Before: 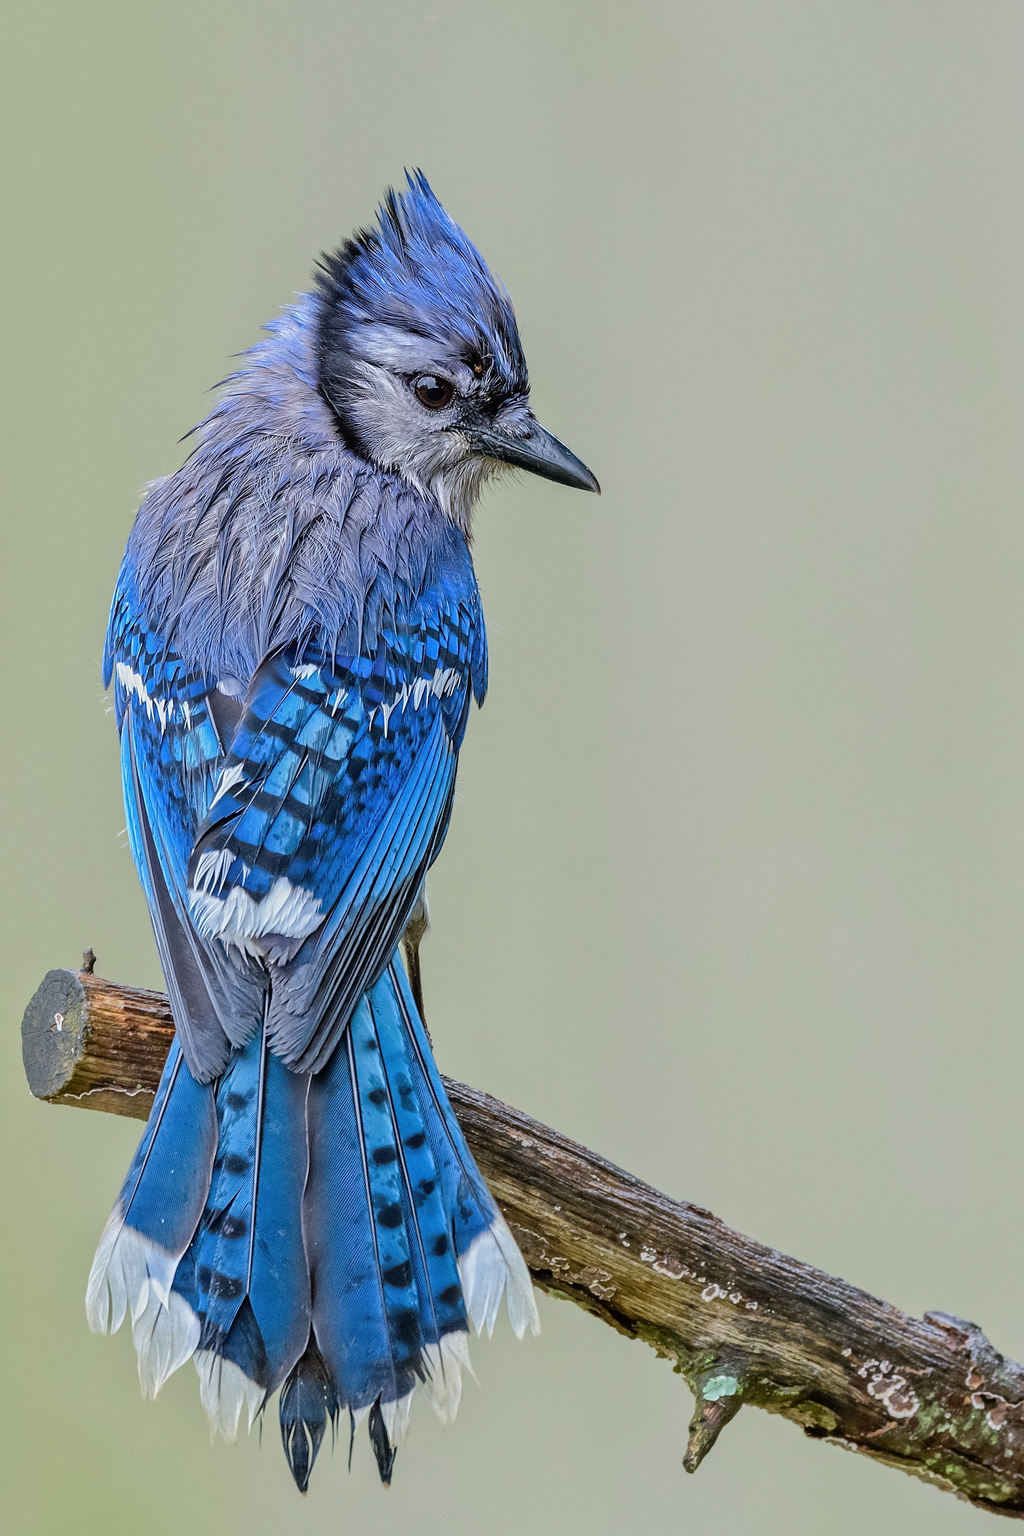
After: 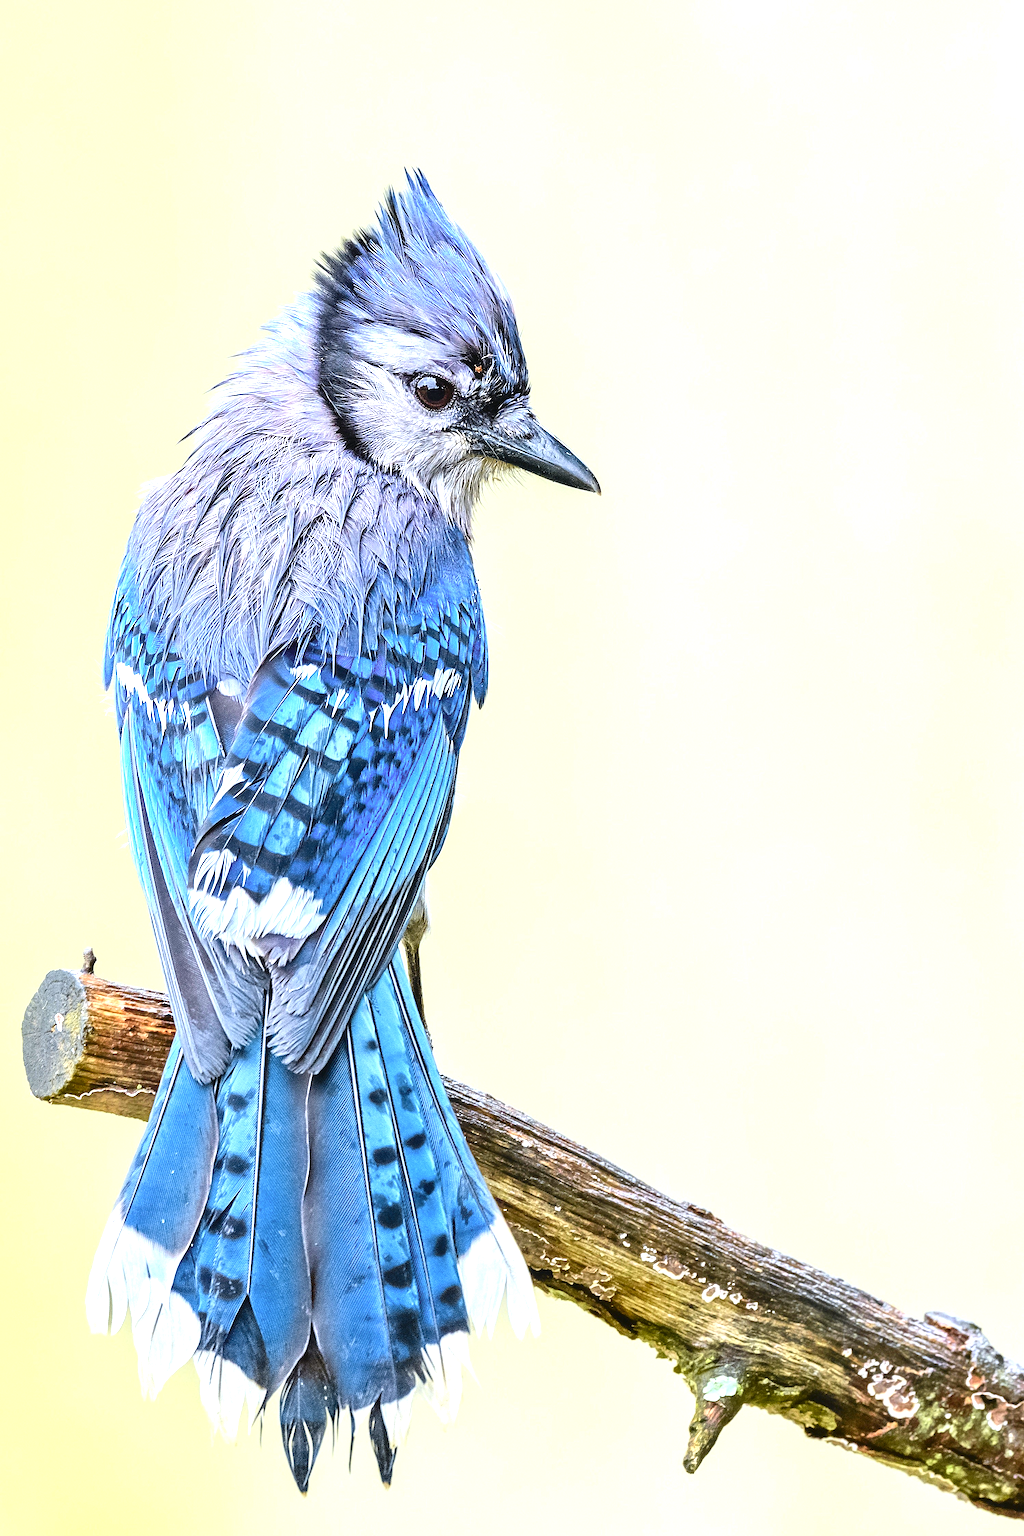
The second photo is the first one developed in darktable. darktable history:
tone curve: curves: ch0 [(0, 0) (0.227, 0.17) (0.766, 0.774) (1, 1)]; ch1 [(0, 0) (0.114, 0.127) (0.437, 0.452) (0.498, 0.495) (0.579, 0.602) (1, 1)]; ch2 [(0, 0) (0.233, 0.259) (0.493, 0.492) (0.568, 0.596) (1, 1)], color space Lab, independent channels, preserve colors none
exposure: black level correction -0.002, exposure 1.35 EV, compensate highlight preservation false
